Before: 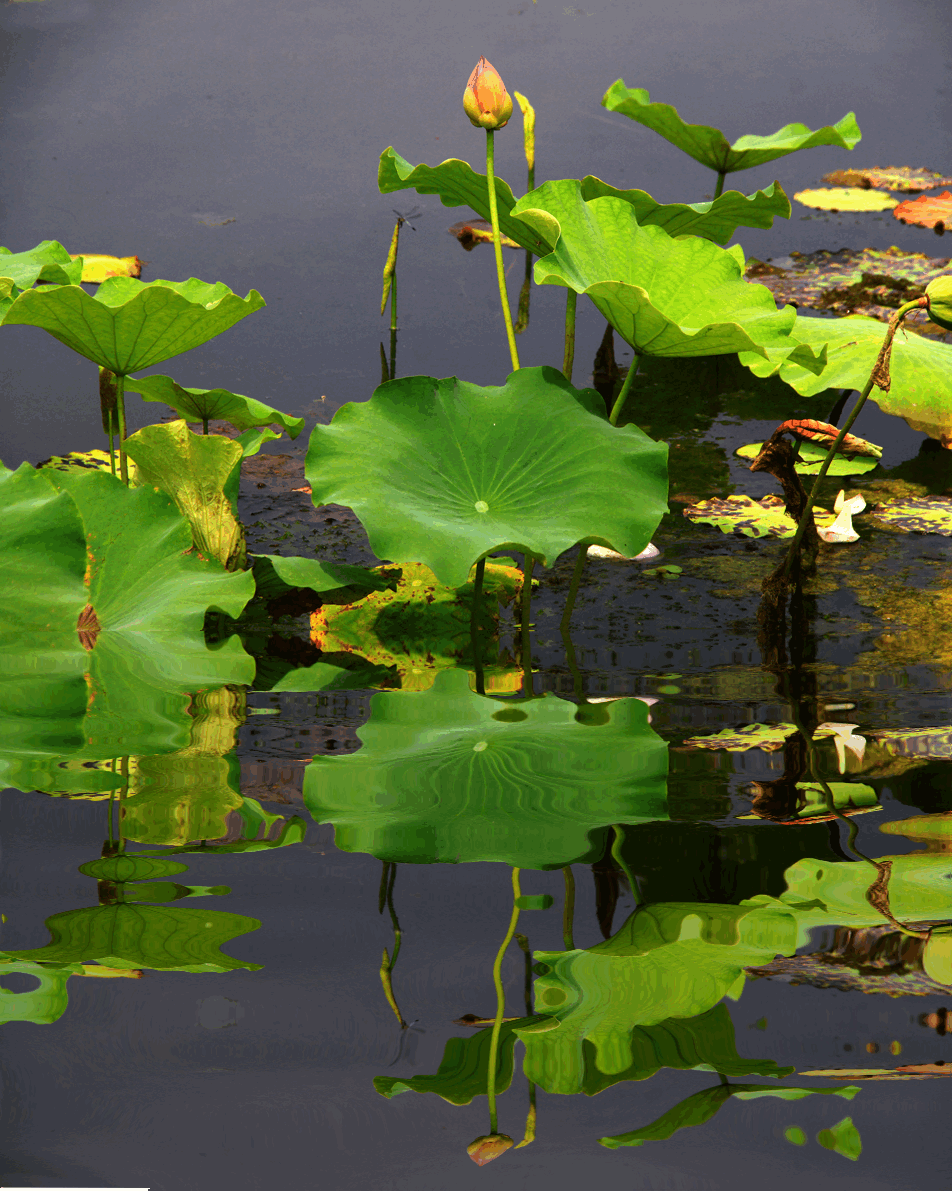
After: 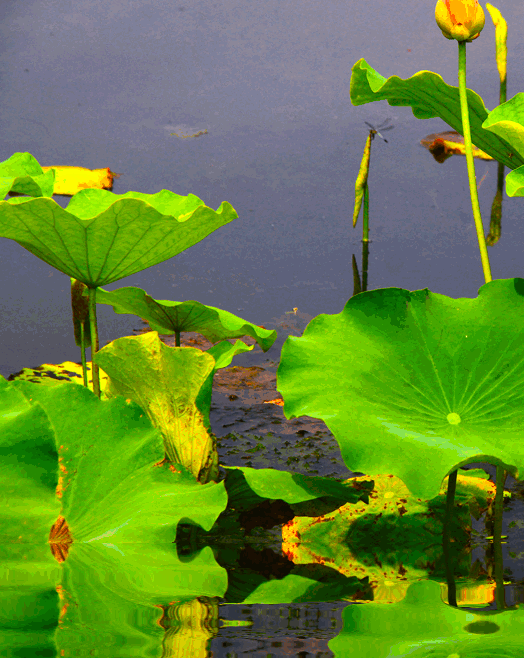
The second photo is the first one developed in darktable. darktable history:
color balance rgb: perceptual saturation grading › global saturation 29.562%, global vibrance 25.071%
contrast brightness saturation: contrast 0.203, brightness 0.158, saturation 0.221
crop and rotate: left 3.035%, top 7.424%, right 41.879%, bottom 37.264%
